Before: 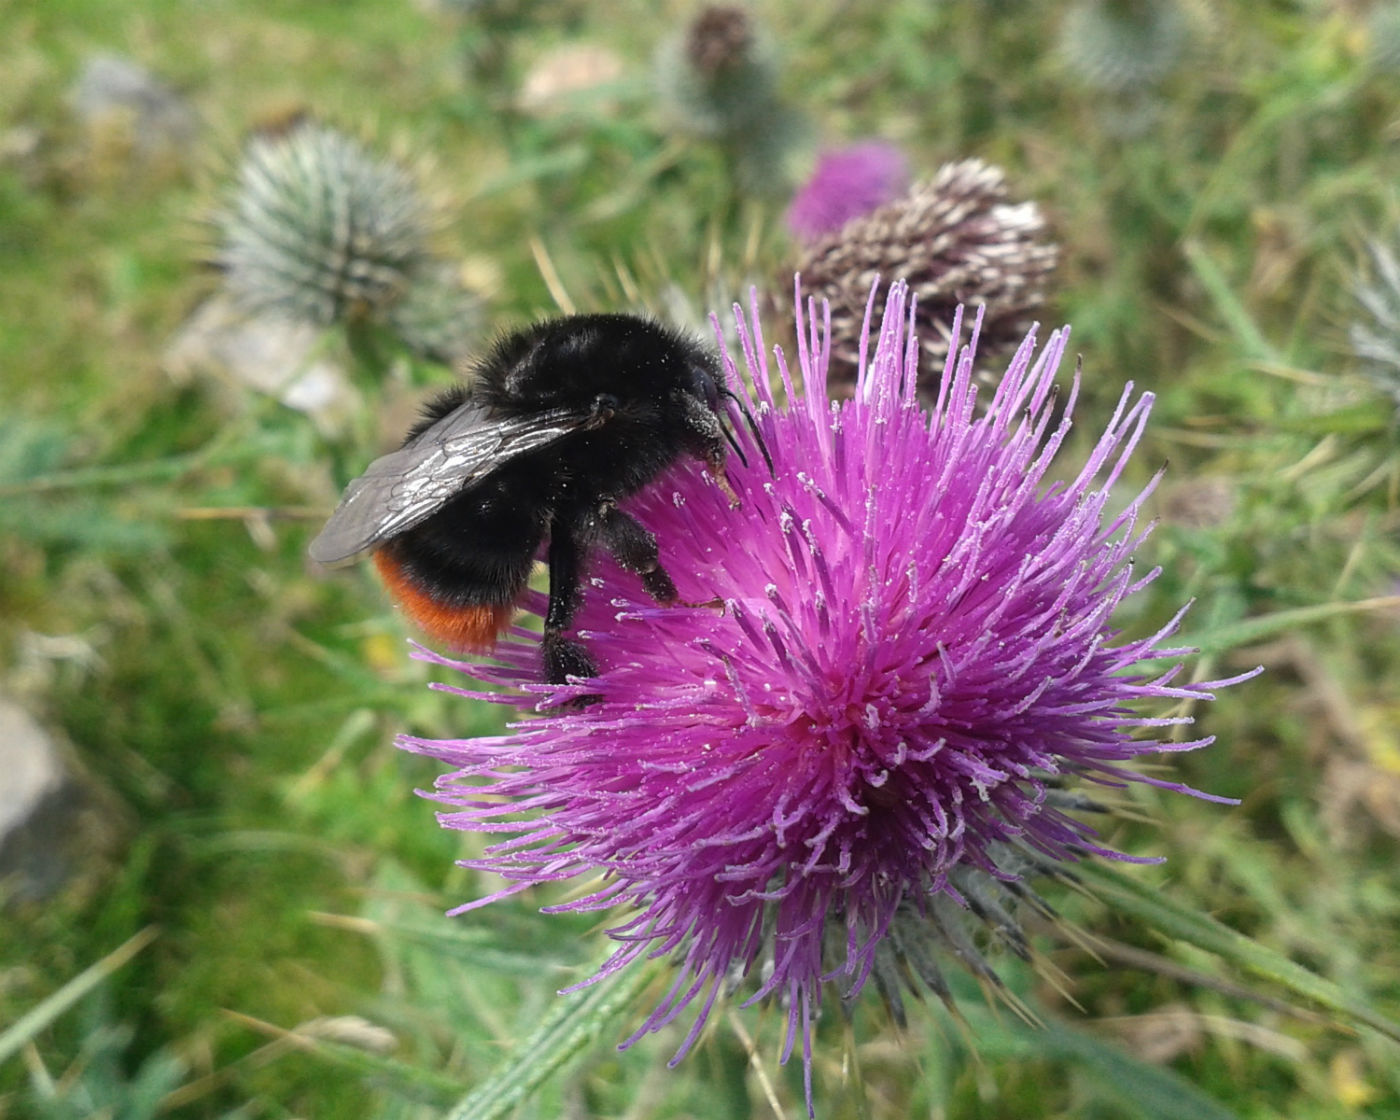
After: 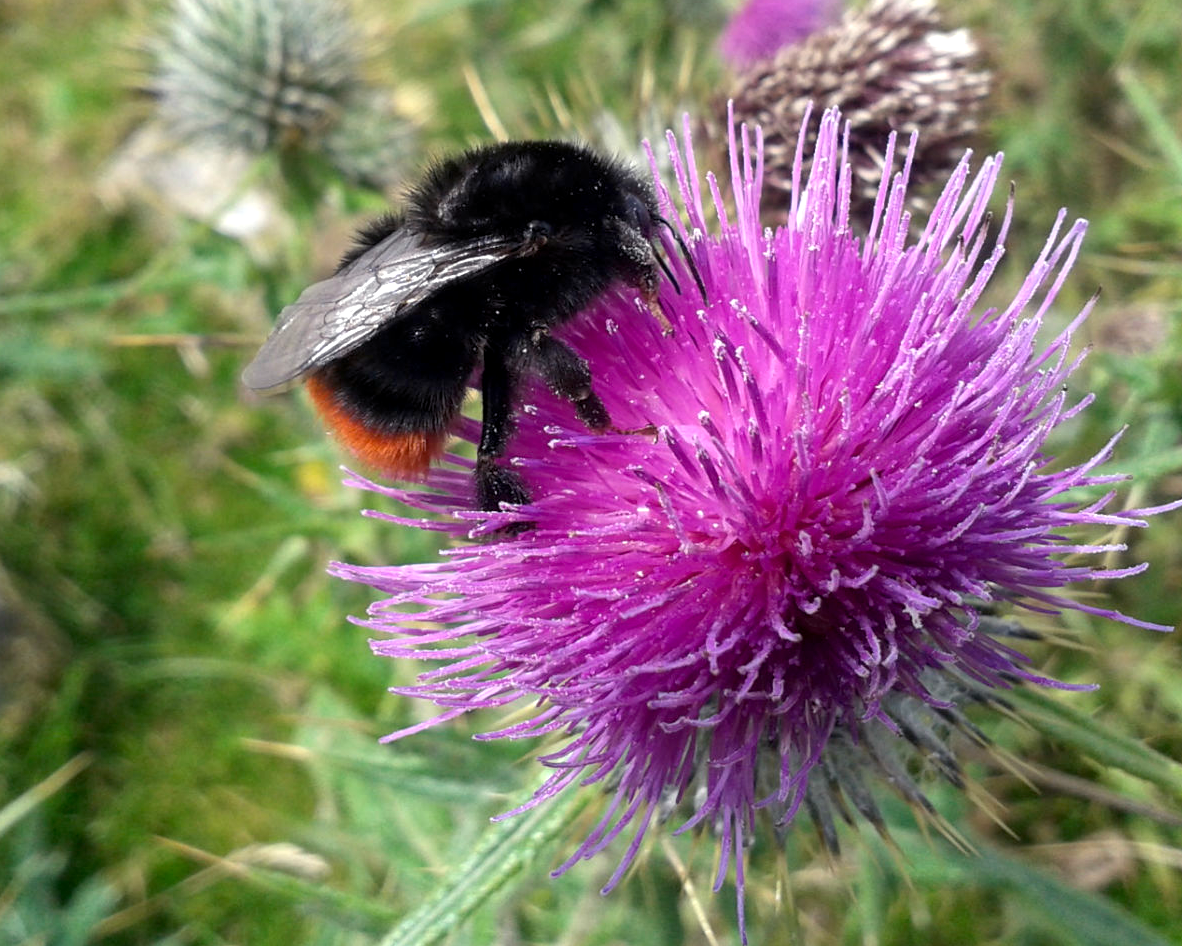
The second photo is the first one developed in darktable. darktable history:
crop and rotate: left 4.842%, top 15.51%, right 10.668%
exposure: black level correction 0.005, exposure 0.286 EV, compensate highlight preservation false
color balance: gamma [0.9, 0.988, 0.975, 1.025], gain [1.05, 1, 1, 1]
